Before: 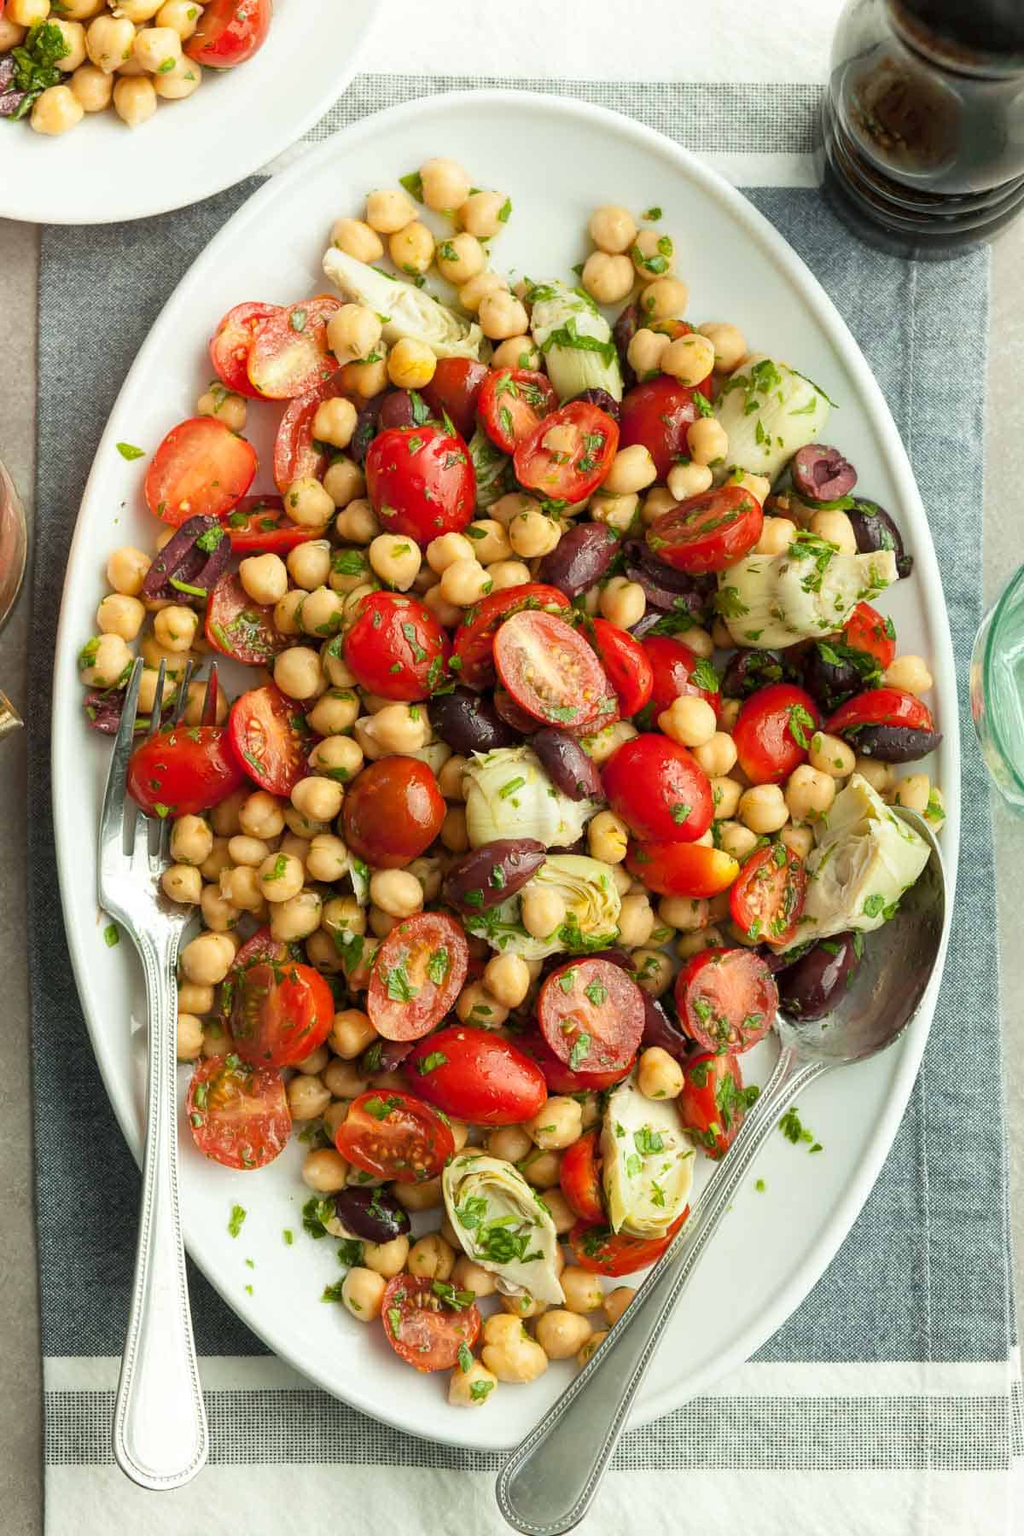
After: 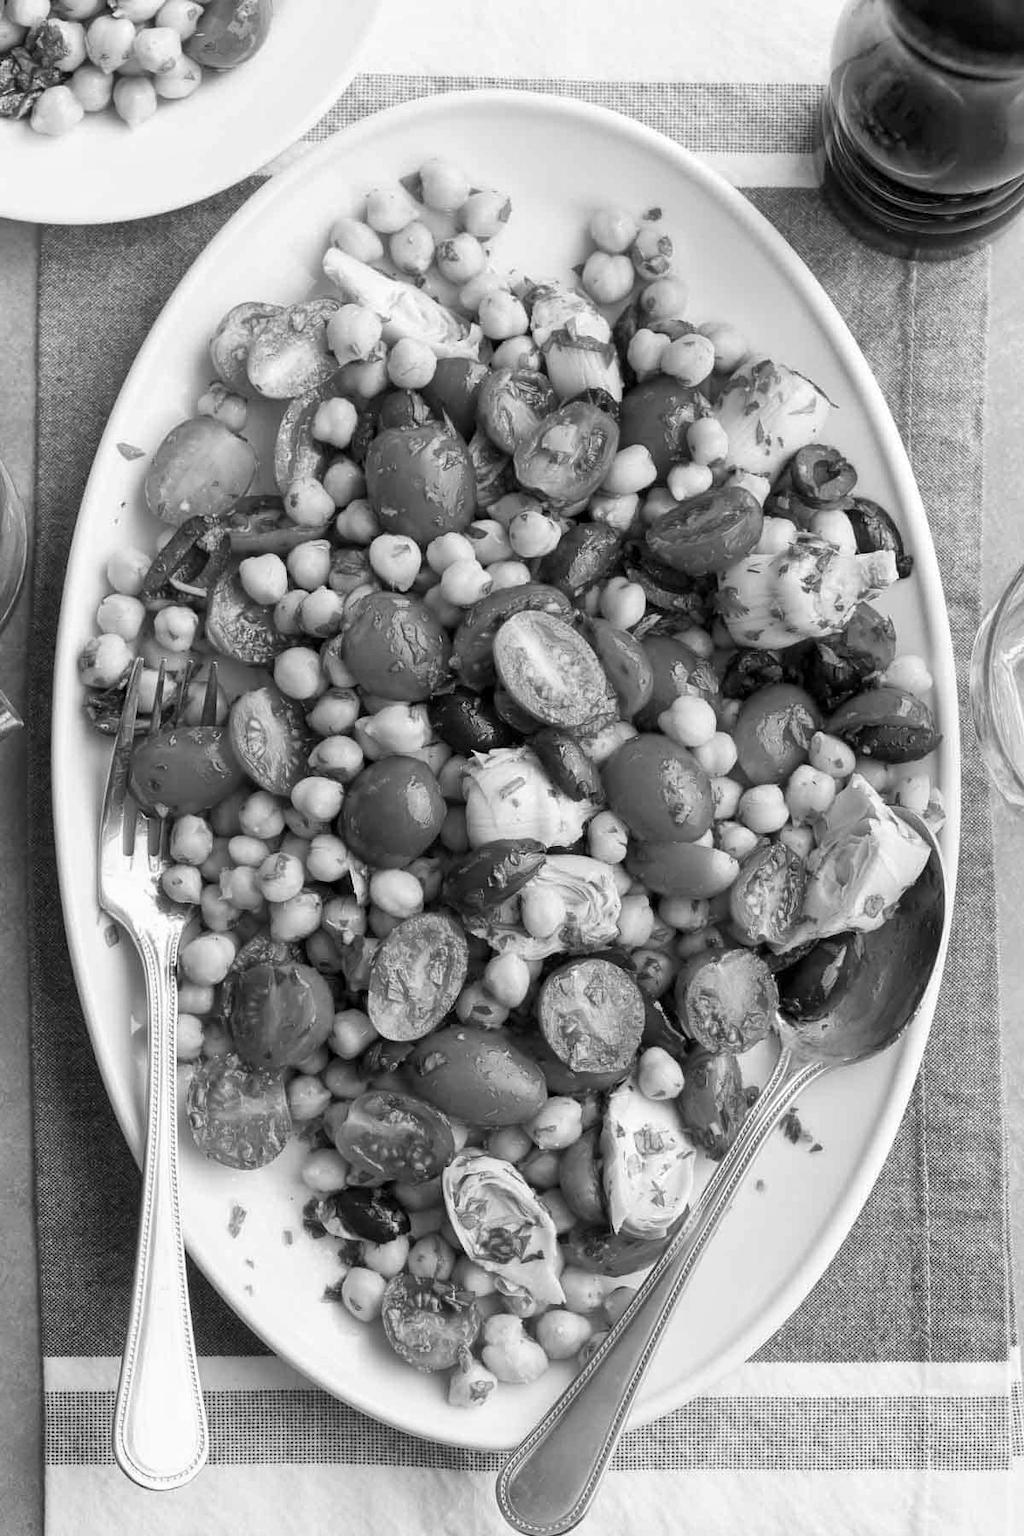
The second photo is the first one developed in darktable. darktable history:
monochrome: a -35.87, b 49.73, size 1.7
local contrast: mode bilateral grid, contrast 20, coarseness 50, detail 120%, midtone range 0.2
